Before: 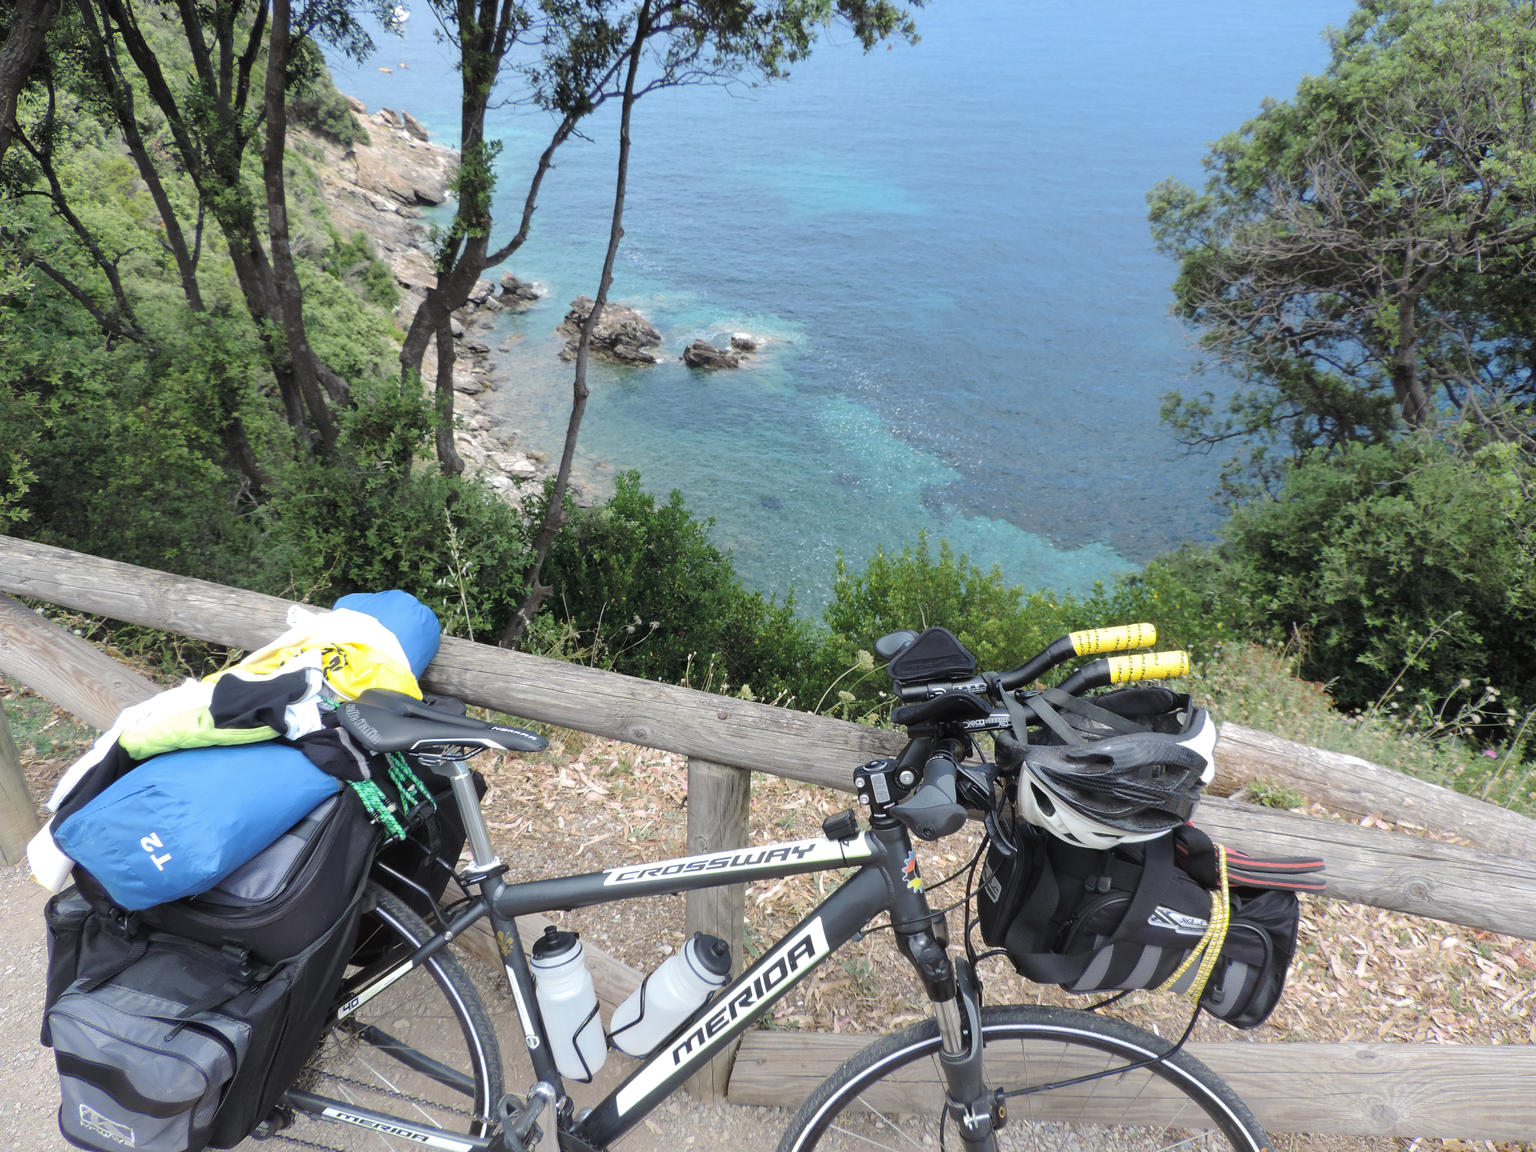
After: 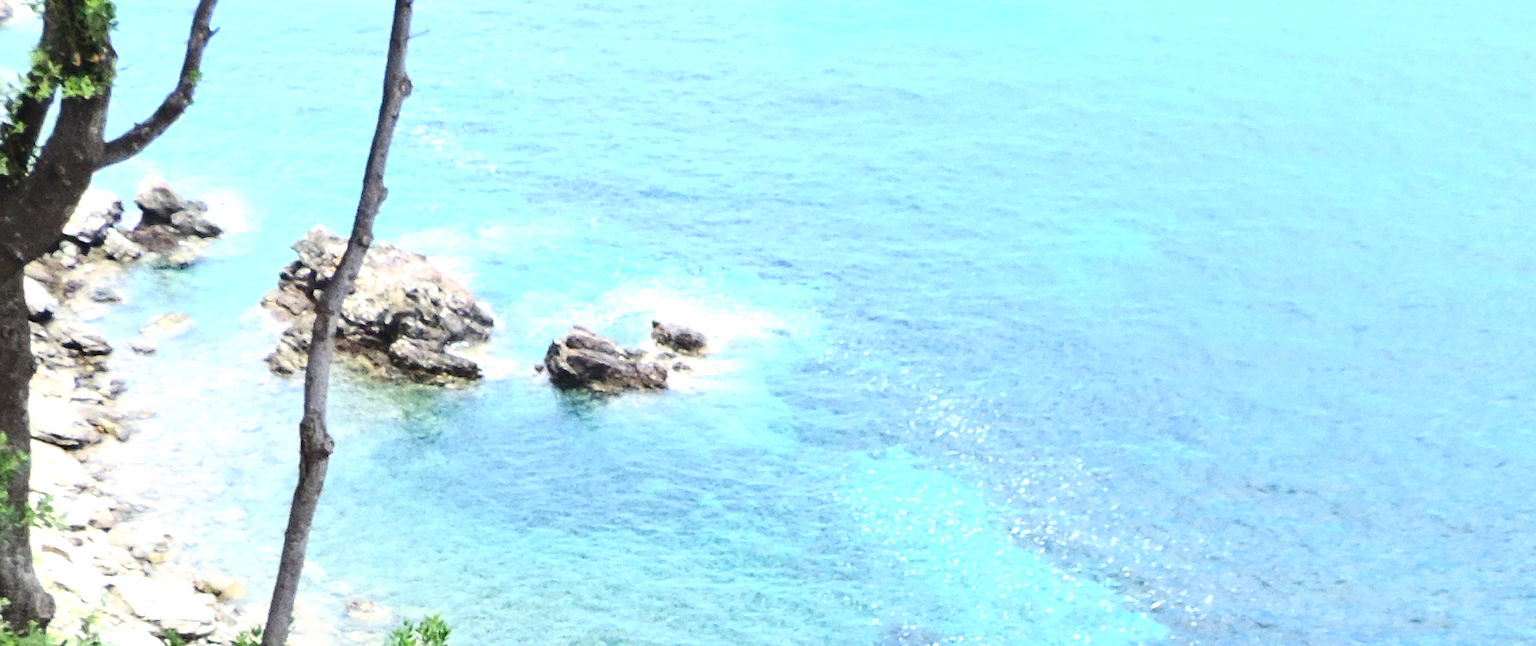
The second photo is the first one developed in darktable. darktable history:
contrast brightness saturation: contrast 0.21, brightness -0.11, saturation 0.21
crop: left 28.64%, top 16.832%, right 26.637%, bottom 58.055%
exposure: black level correction 0, exposure 1.2 EV, compensate exposure bias true, compensate highlight preservation false
